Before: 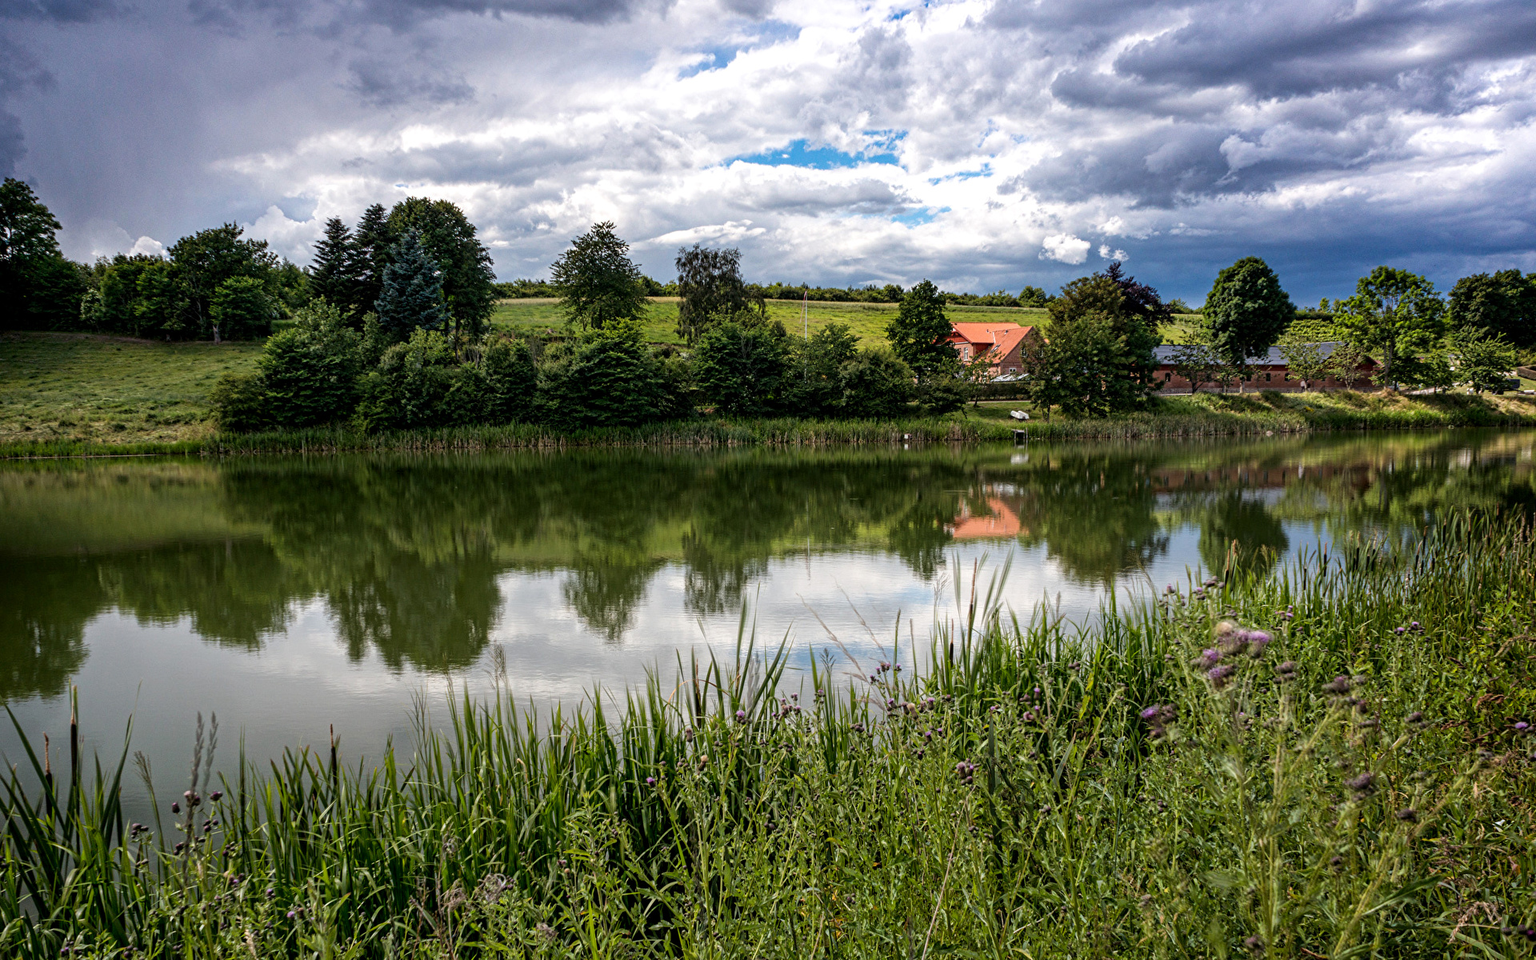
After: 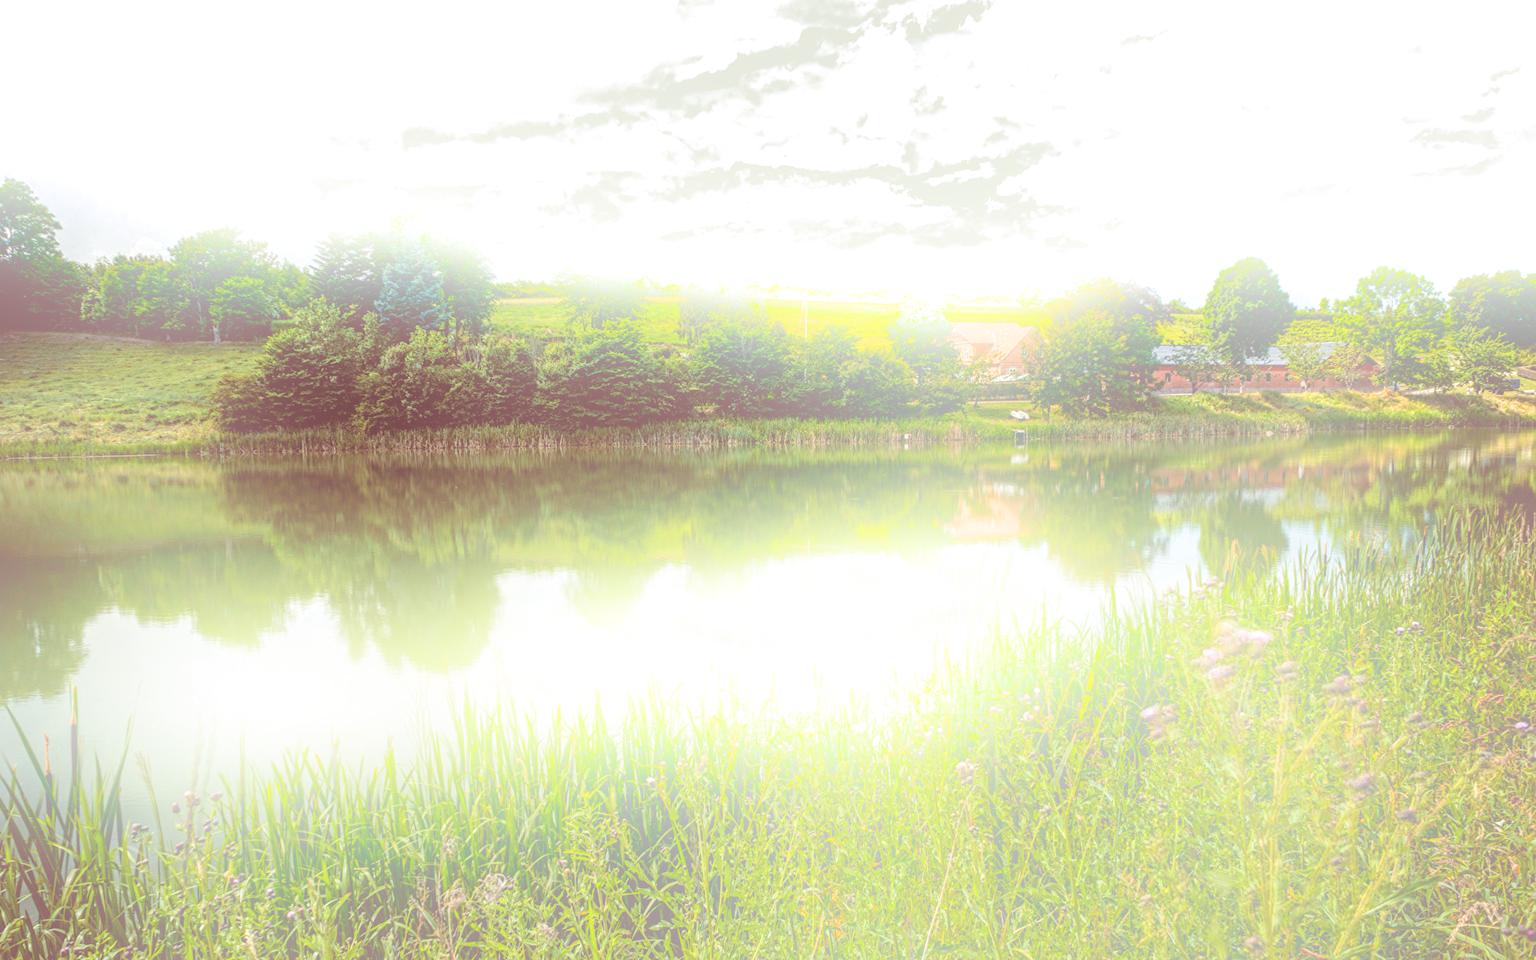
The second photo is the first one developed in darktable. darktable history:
split-toning: compress 20%
local contrast: highlights 25%, detail 130%
exposure: exposure 0.367 EV, compensate highlight preservation false
bloom: size 25%, threshold 5%, strength 90%
